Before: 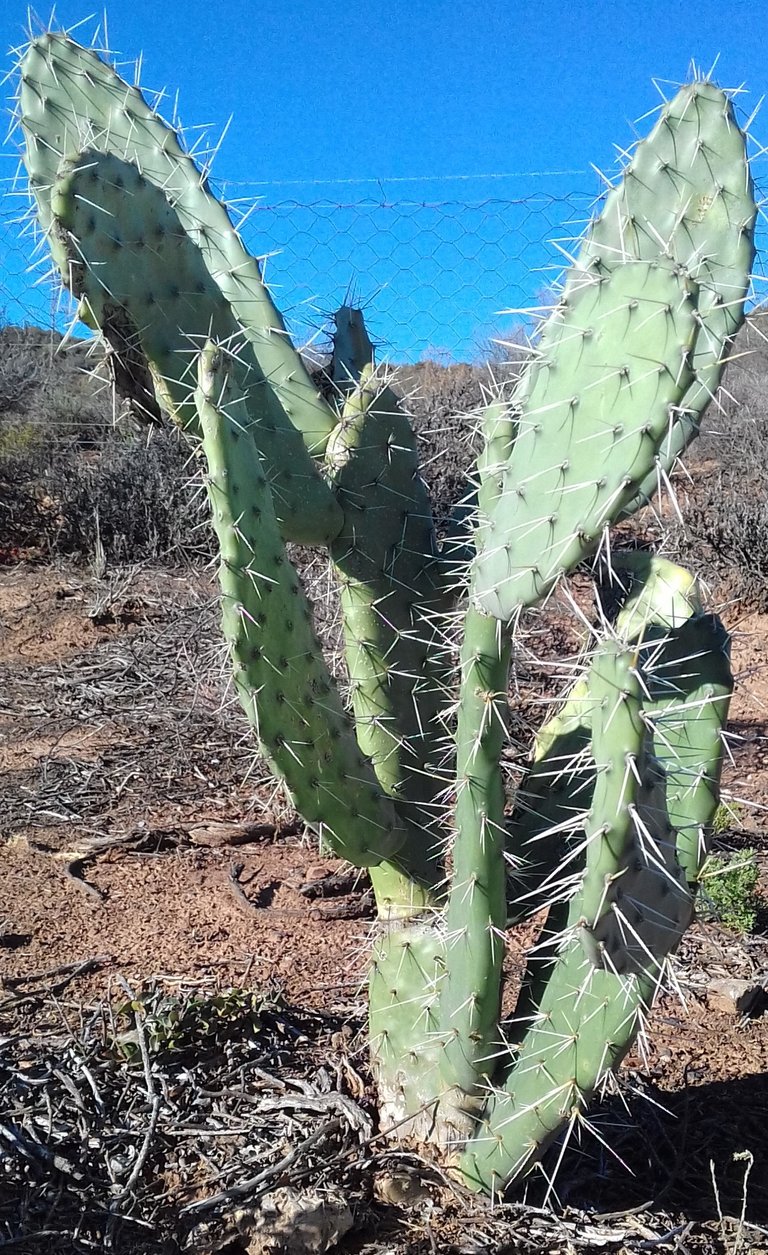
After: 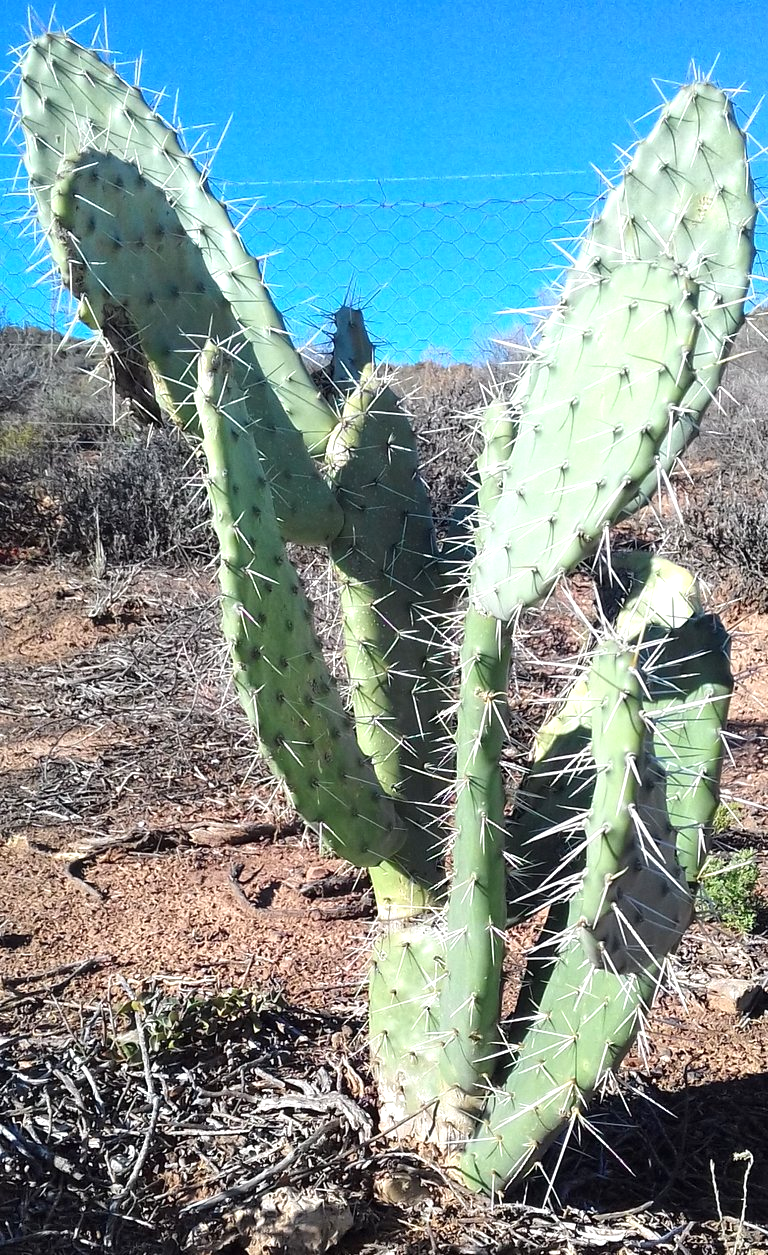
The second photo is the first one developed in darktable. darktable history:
exposure: exposure 0.522 EV, compensate highlight preservation false
